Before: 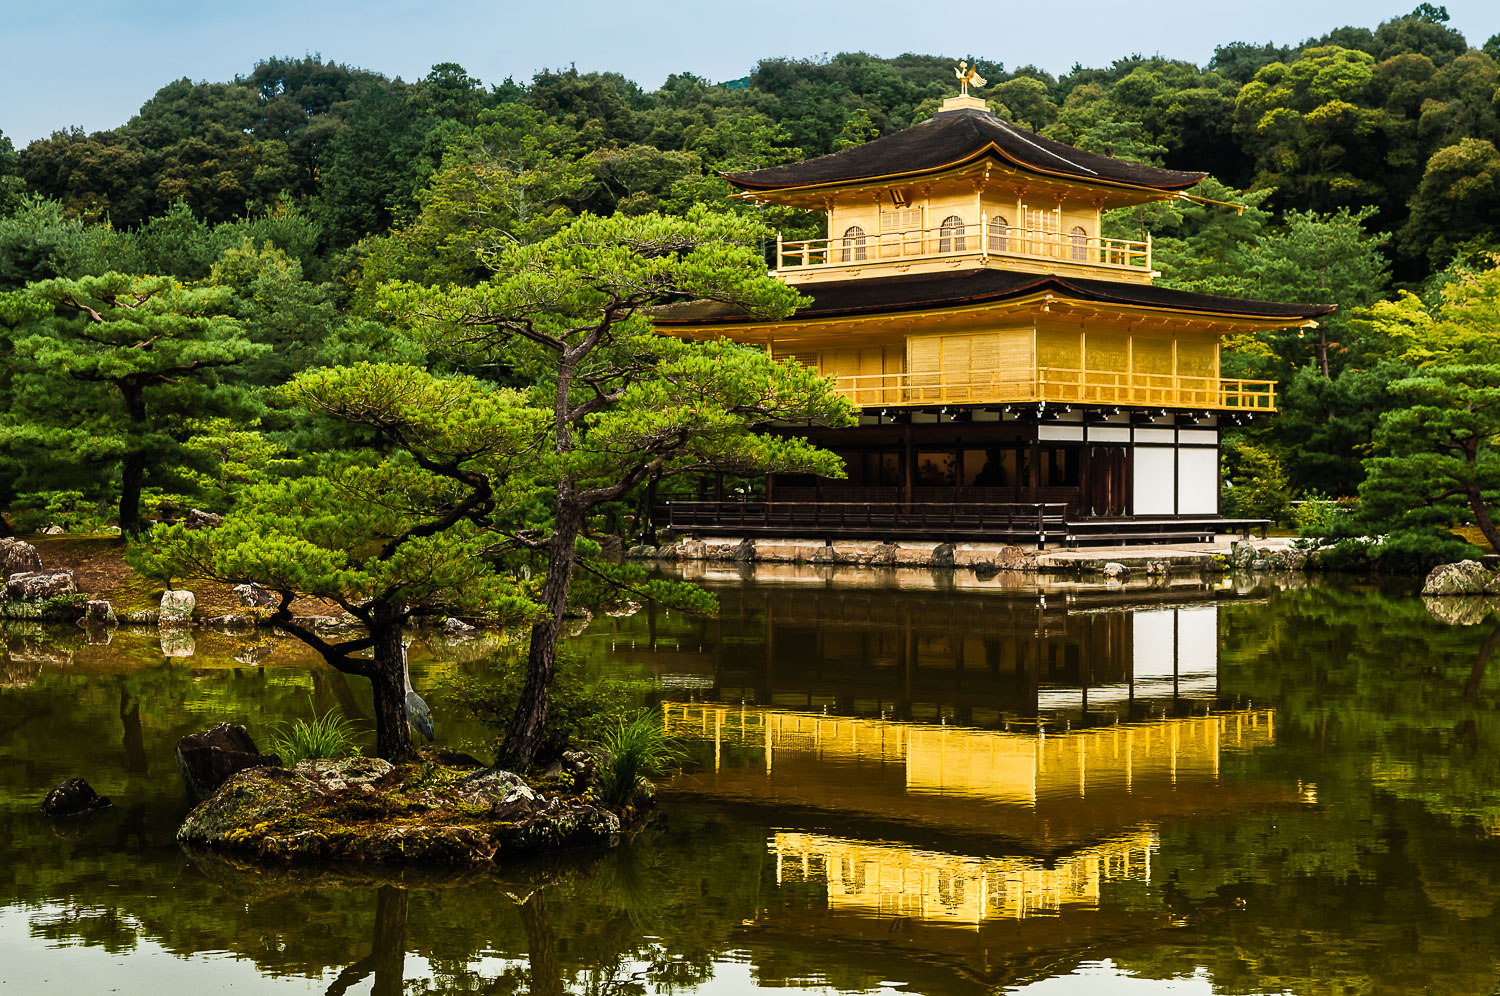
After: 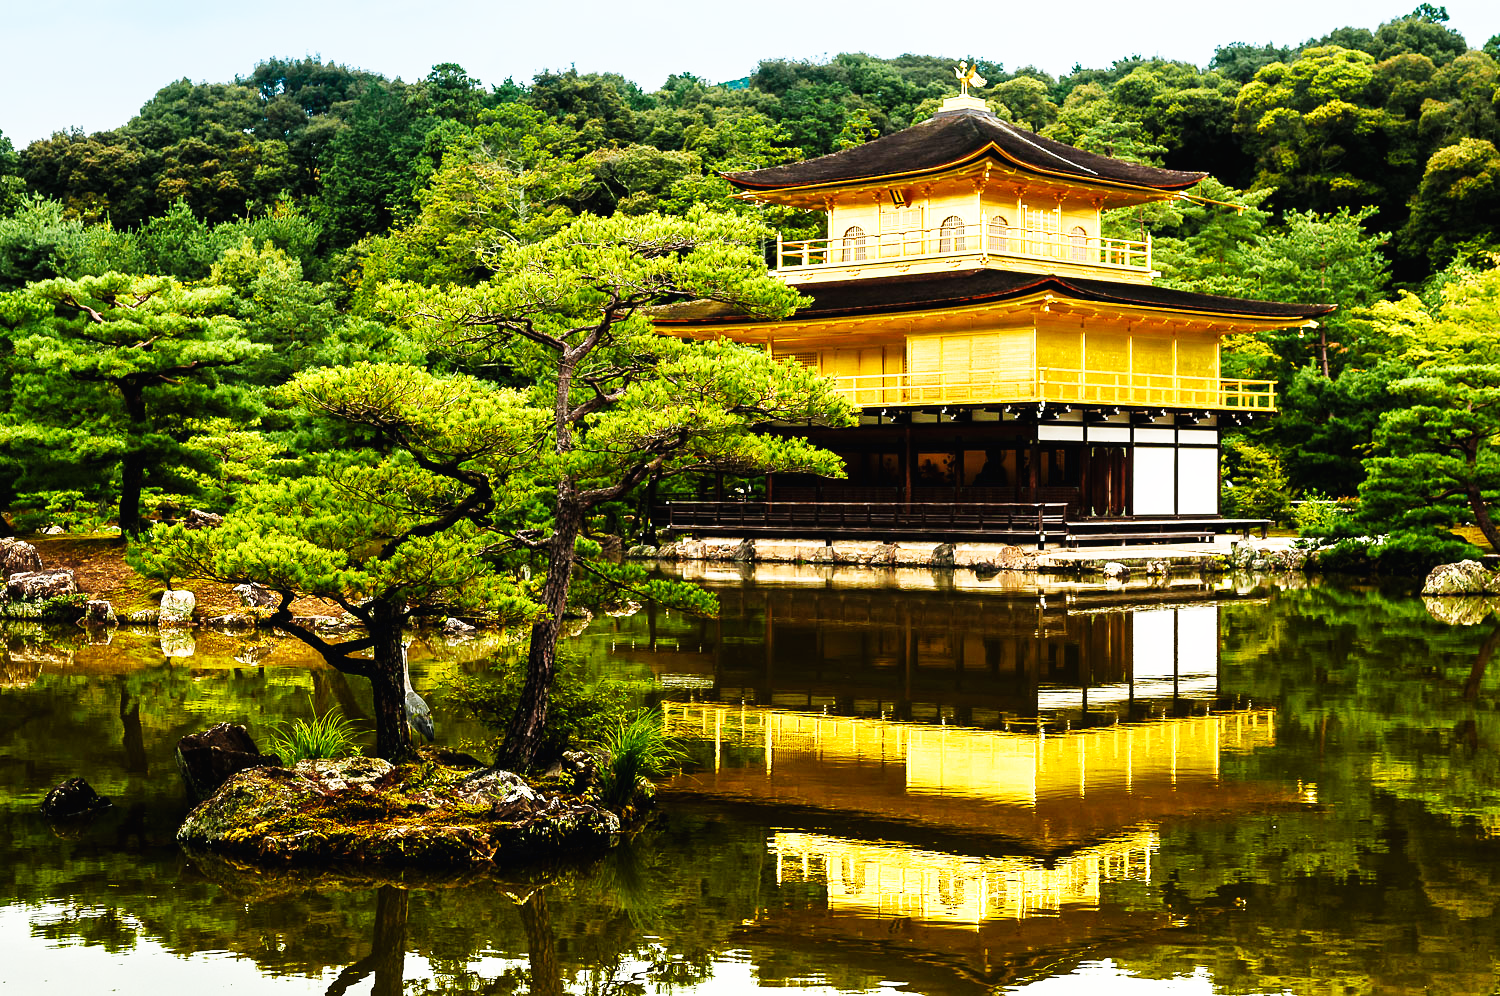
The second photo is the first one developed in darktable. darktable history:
base curve: curves: ch0 [(0, 0.003) (0.001, 0.002) (0.006, 0.004) (0.02, 0.022) (0.048, 0.086) (0.094, 0.234) (0.162, 0.431) (0.258, 0.629) (0.385, 0.8) (0.548, 0.918) (0.751, 0.988) (1, 1)], preserve colors none
